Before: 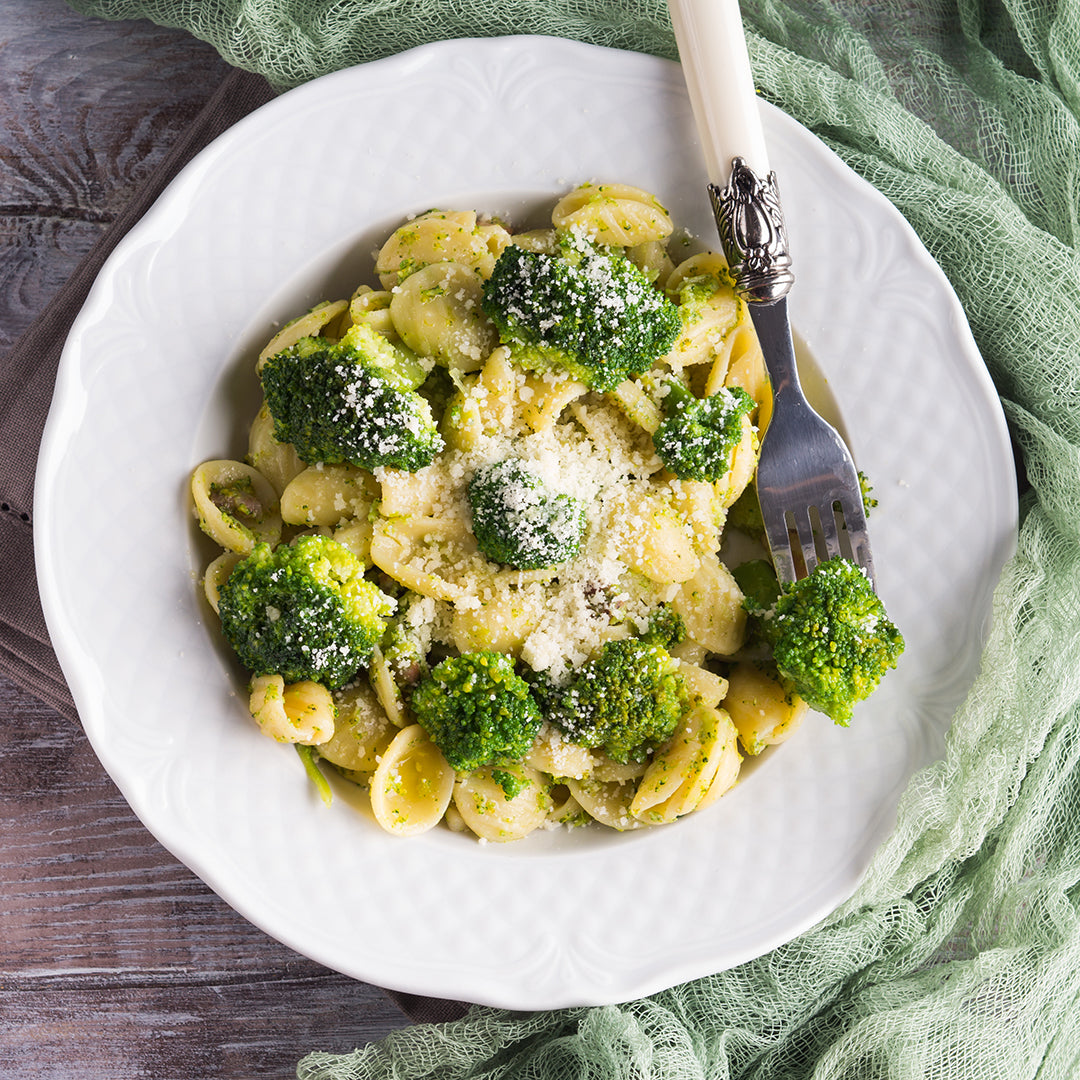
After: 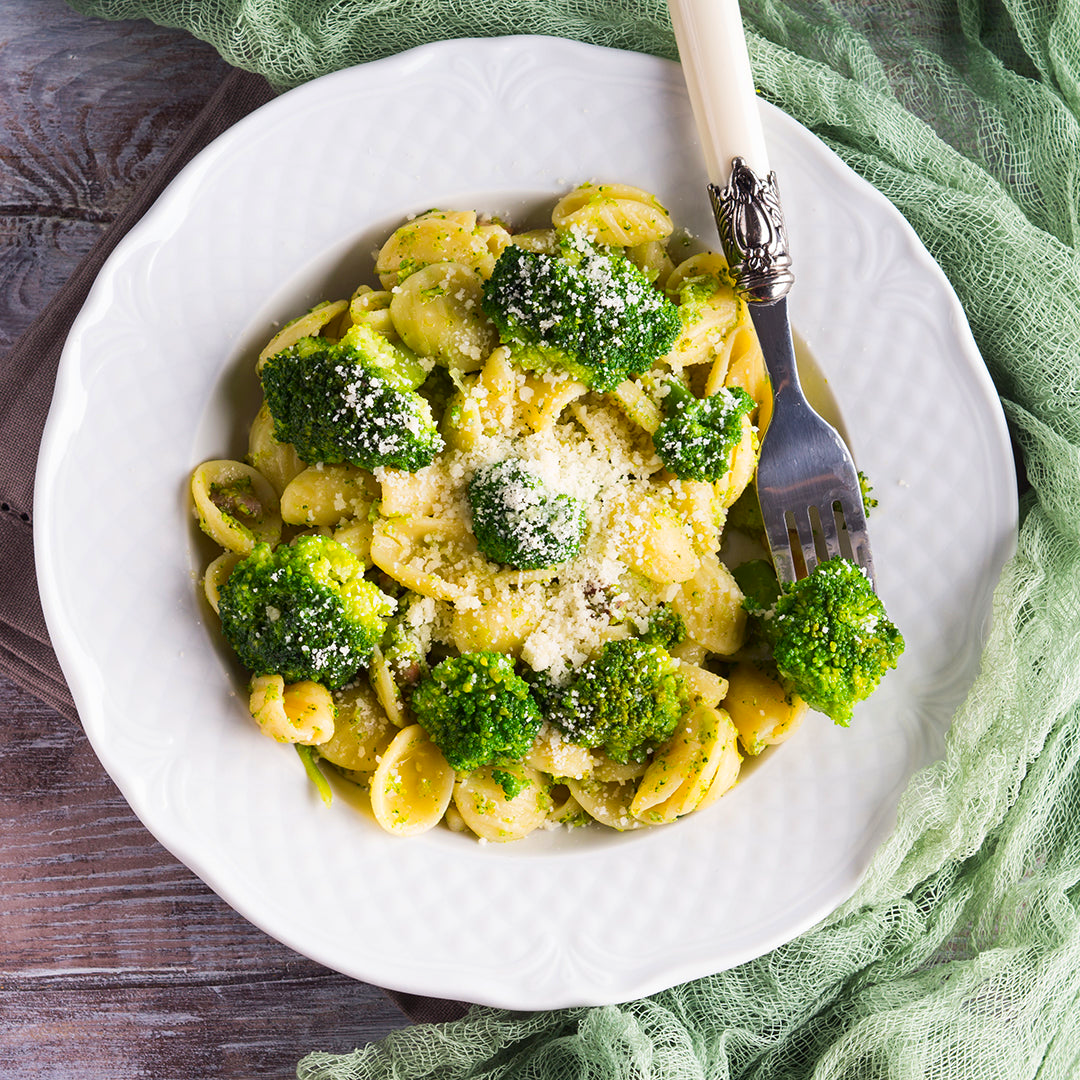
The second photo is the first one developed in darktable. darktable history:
white balance: emerald 1
contrast brightness saturation: contrast 0.09, saturation 0.28
